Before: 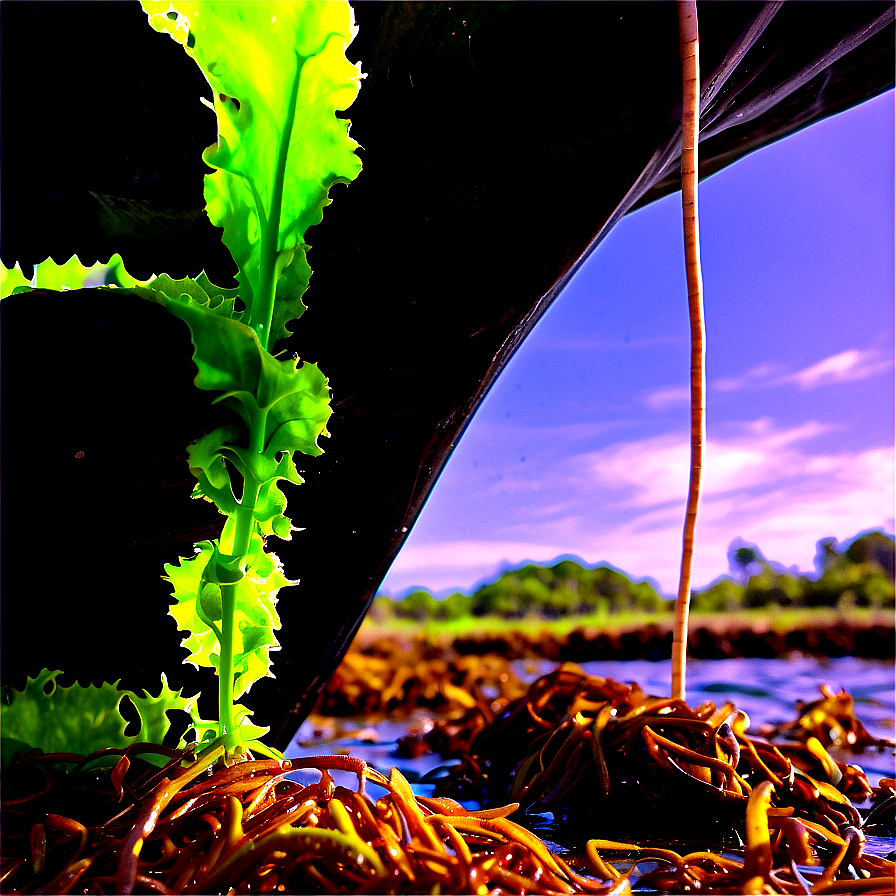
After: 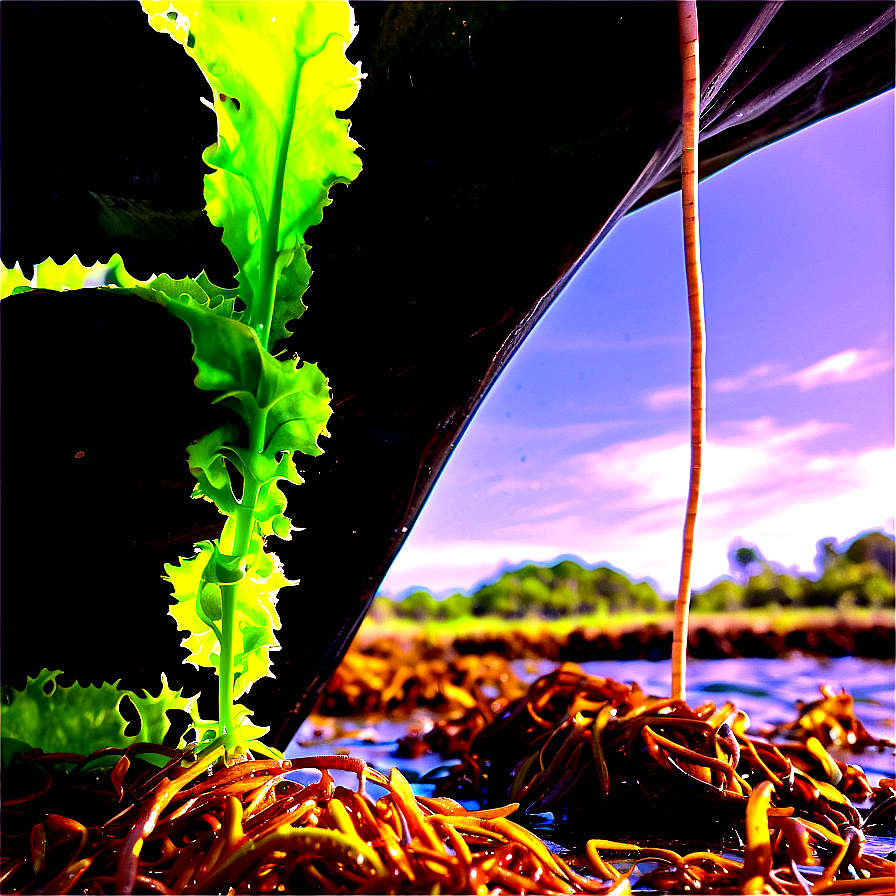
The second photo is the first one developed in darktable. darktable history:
exposure: exposure 0.728 EV, compensate highlight preservation false
local contrast: mode bilateral grid, contrast 99, coarseness 99, detail 89%, midtone range 0.2
